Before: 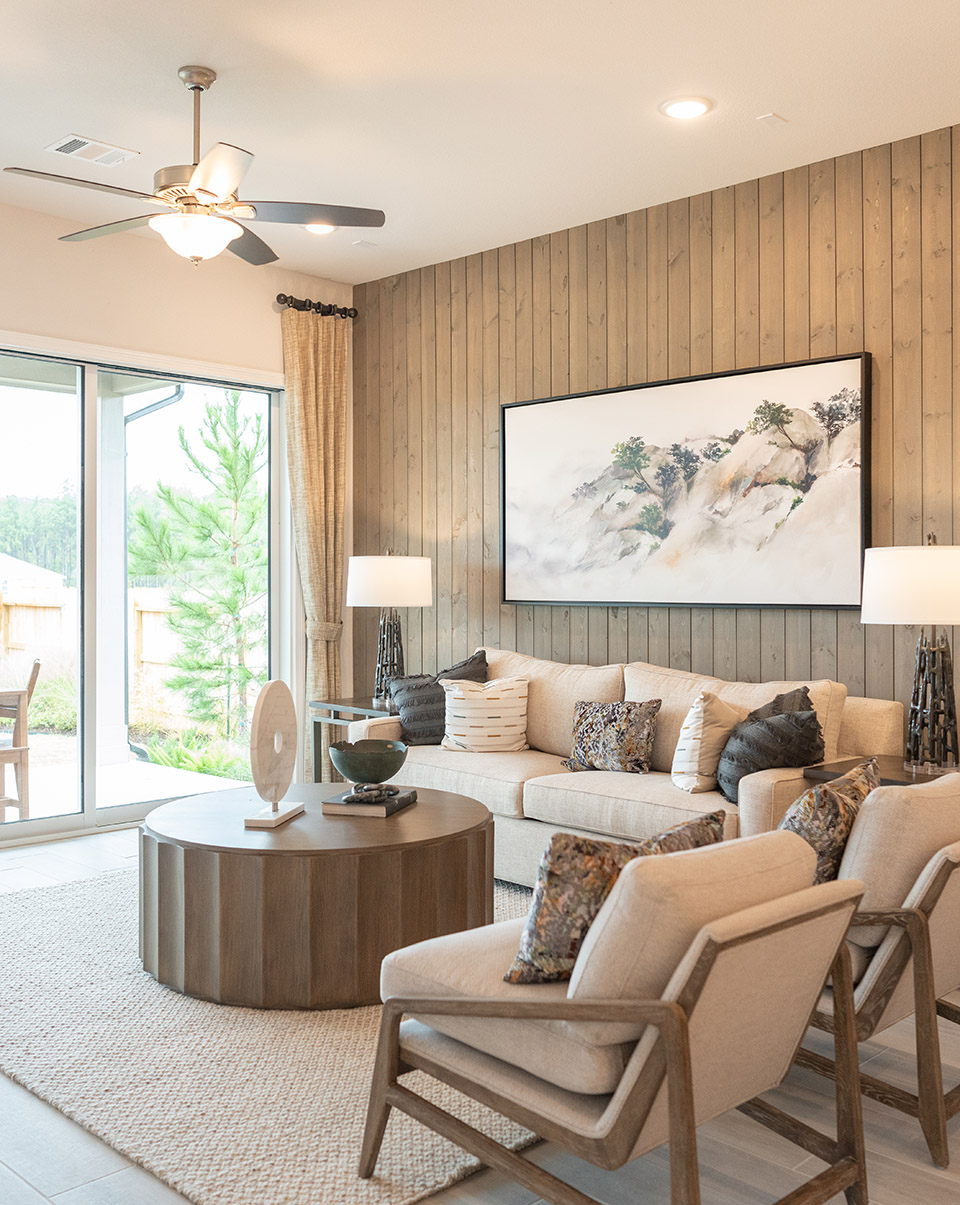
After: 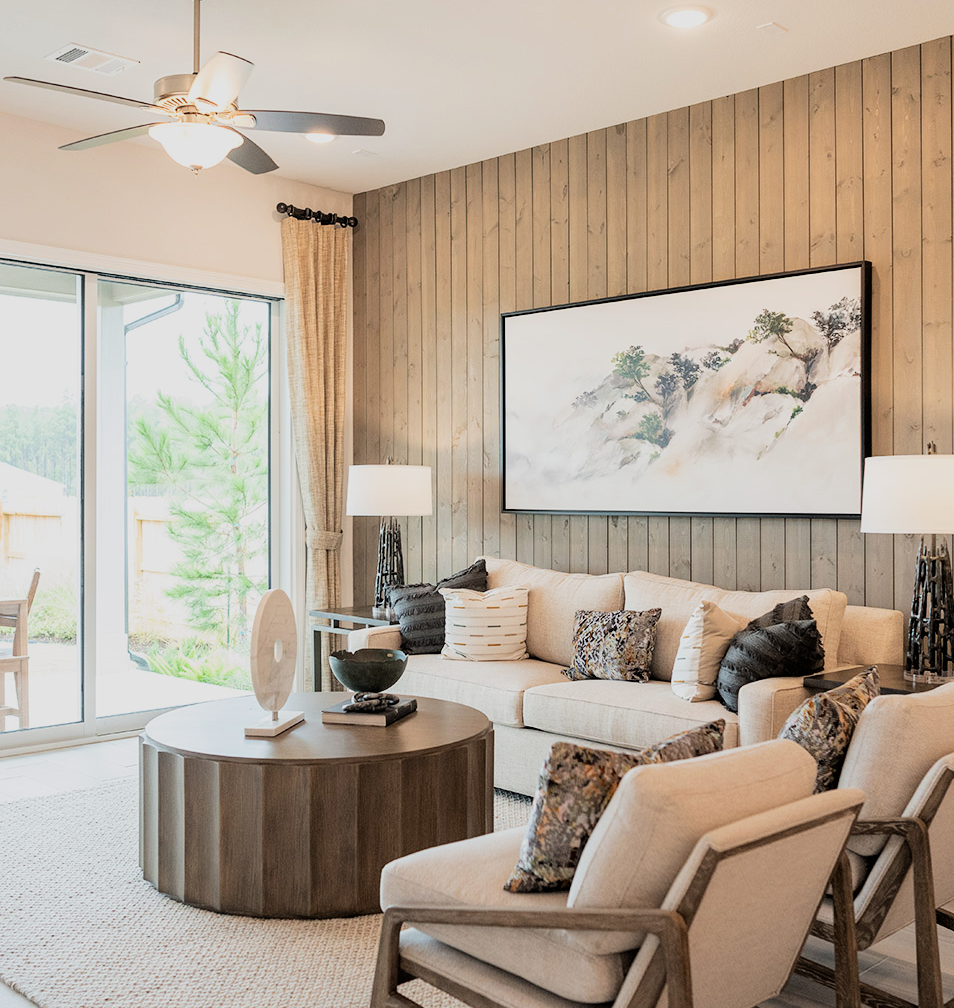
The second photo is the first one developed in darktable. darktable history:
filmic rgb: black relative exposure -5 EV, hardness 2.88, contrast 1.3, highlights saturation mix -30%
crop: top 7.625%, bottom 8.027%
